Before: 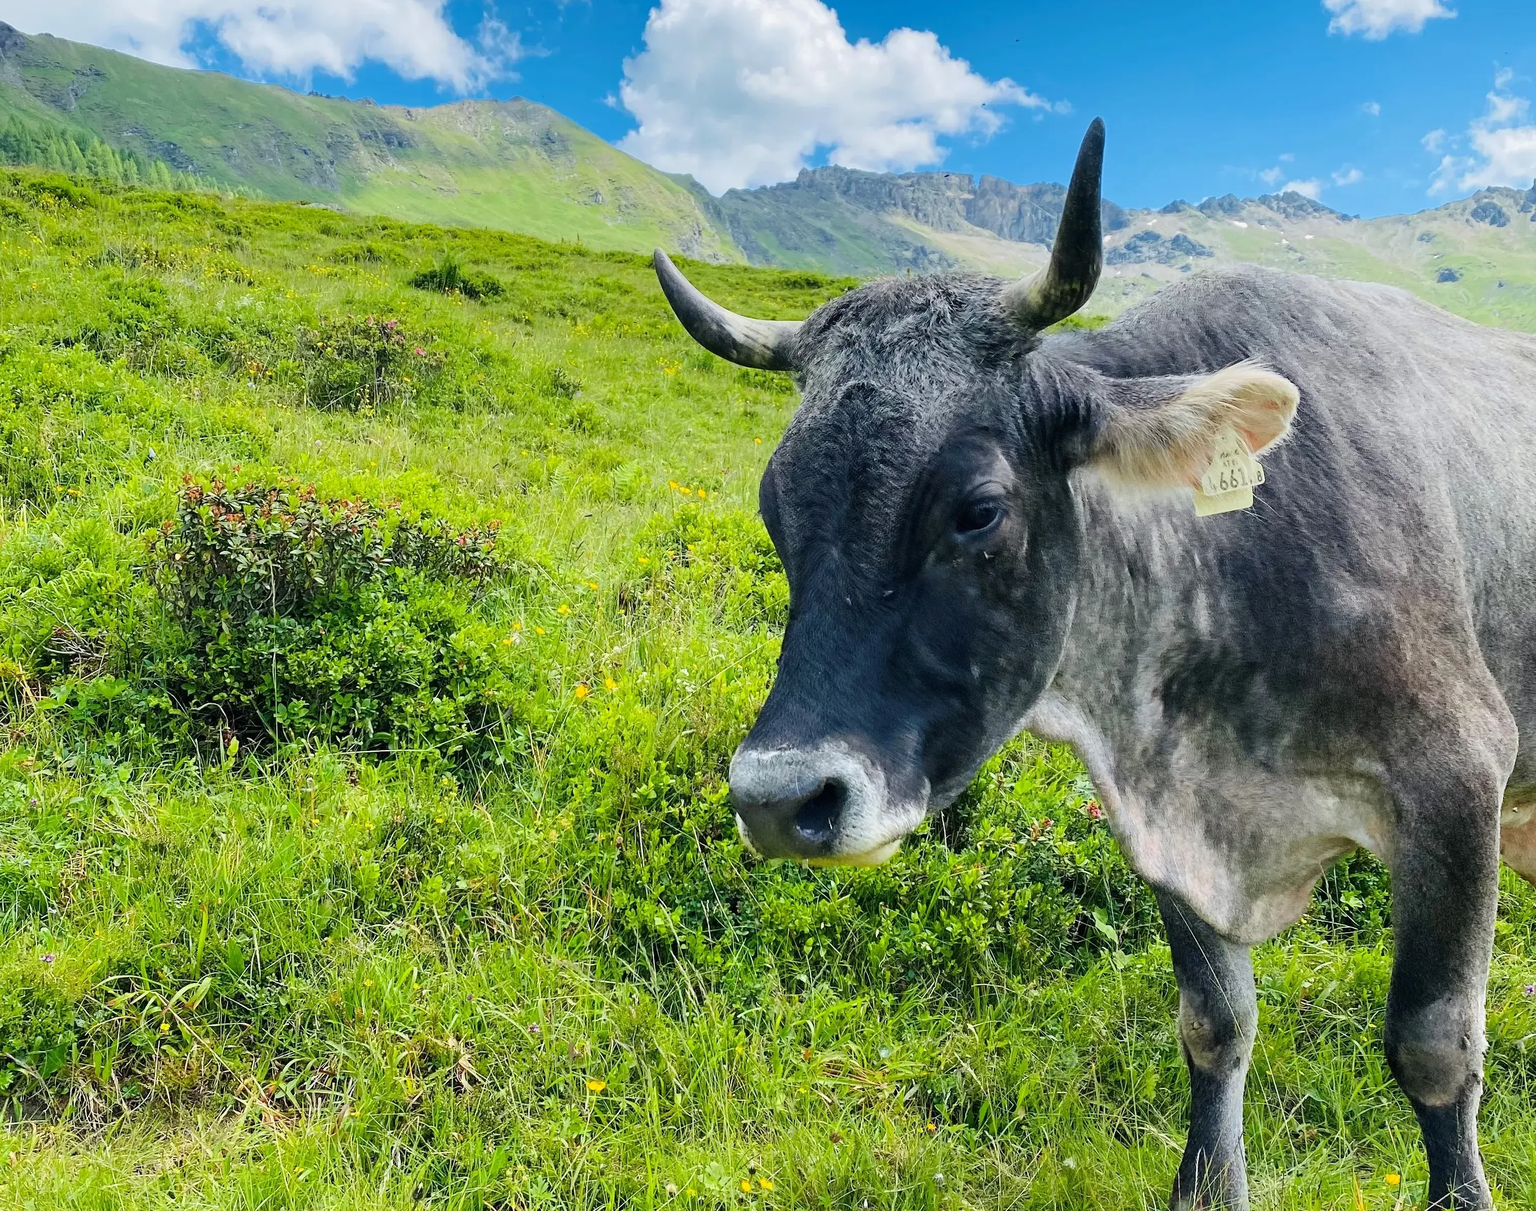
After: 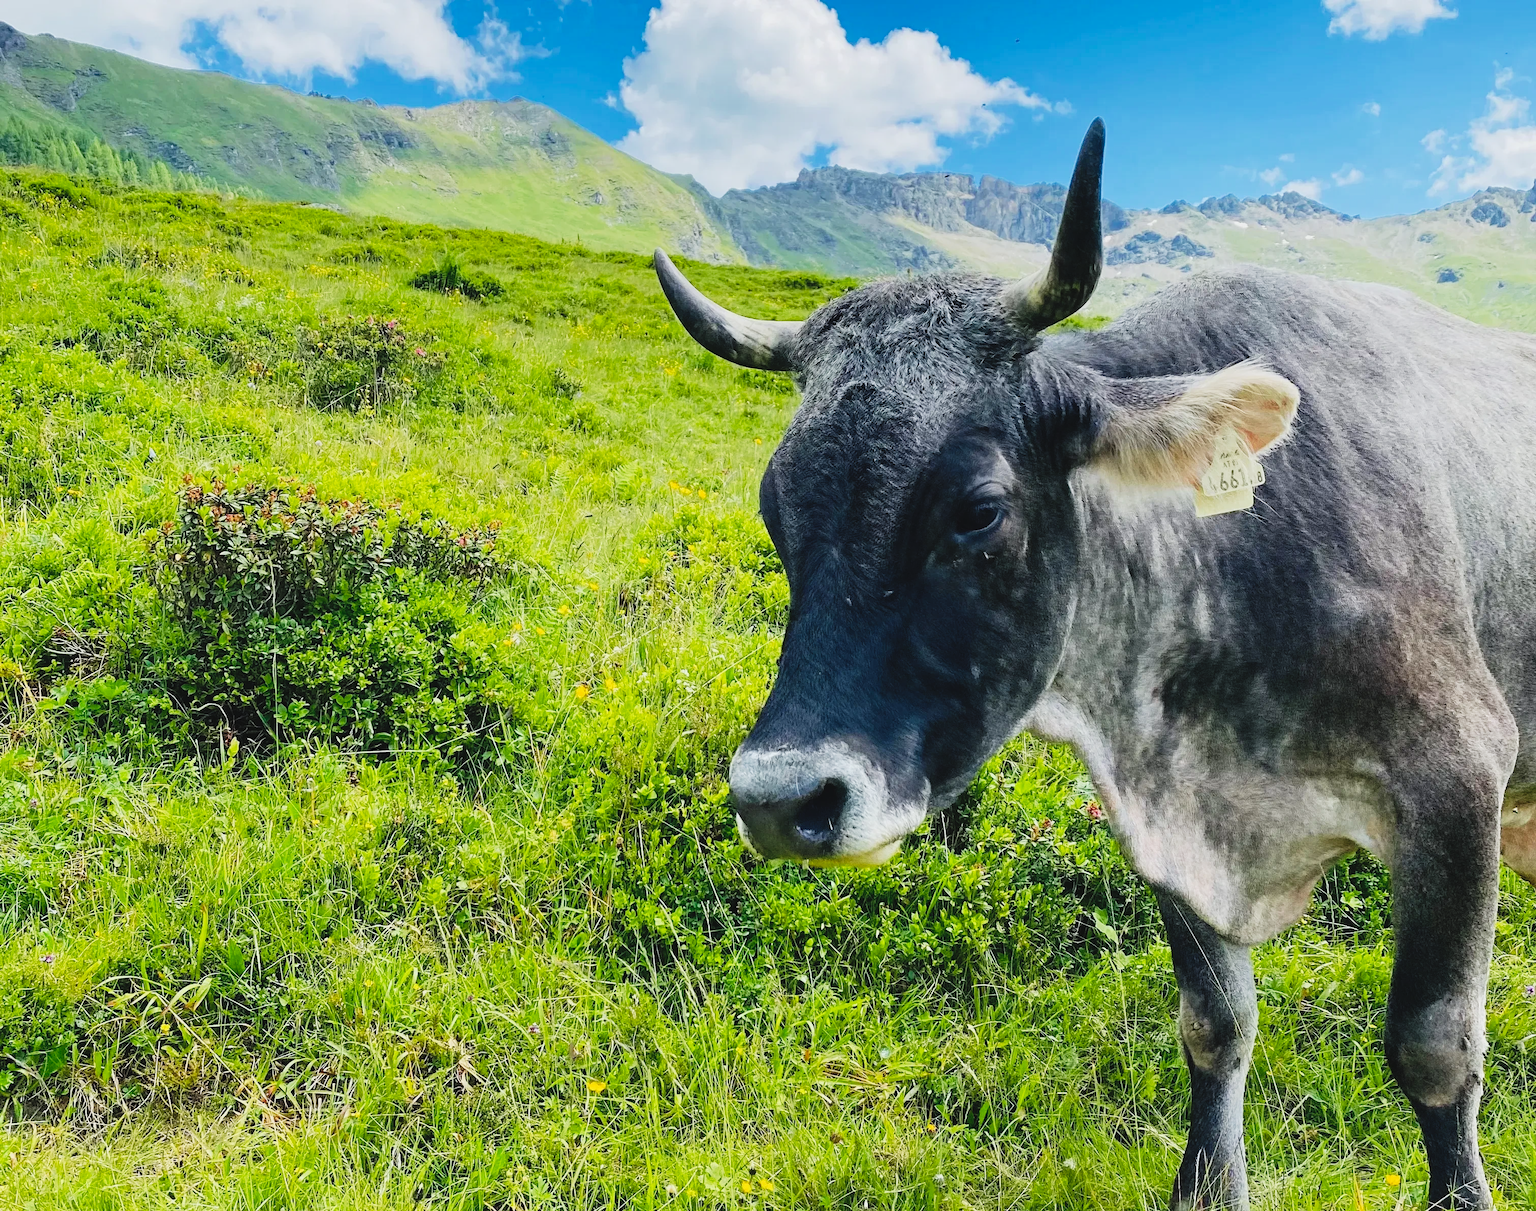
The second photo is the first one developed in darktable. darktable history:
tone curve: curves: ch0 [(0, 0.047) (0.15, 0.127) (0.46, 0.466) (0.751, 0.788) (1, 0.961)]; ch1 [(0, 0) (0.43, 0.408) (0.476, 0.469) (0.505, 0.501) (0.553, 0.557) (0.592, 0.58) (0.631, 0.625) (1, 1)]; ch2 [(0, 0) (0.505, 0.495) (0.55, 0.557) (0.583, 0.573) (1, 1)], preserve colors none
